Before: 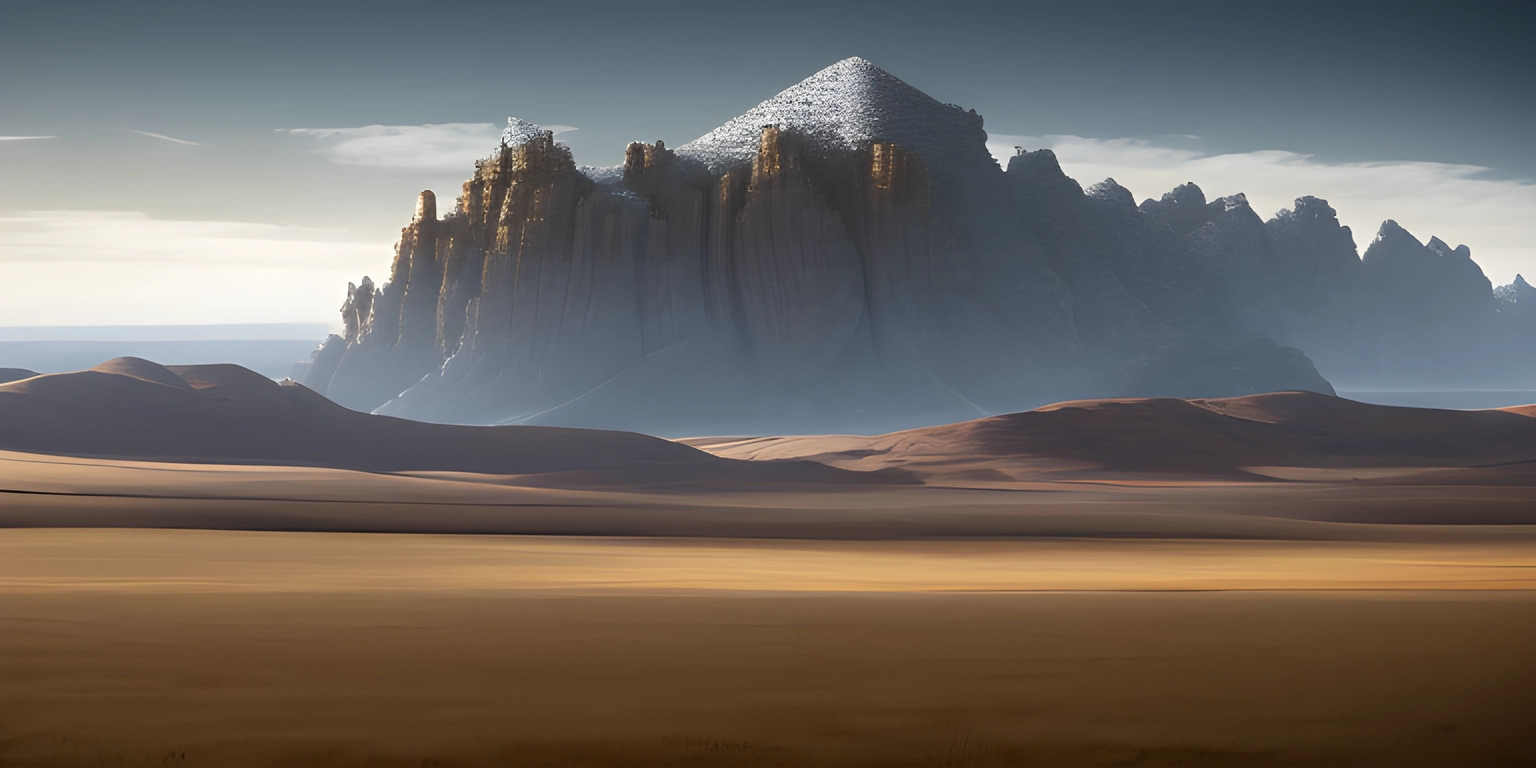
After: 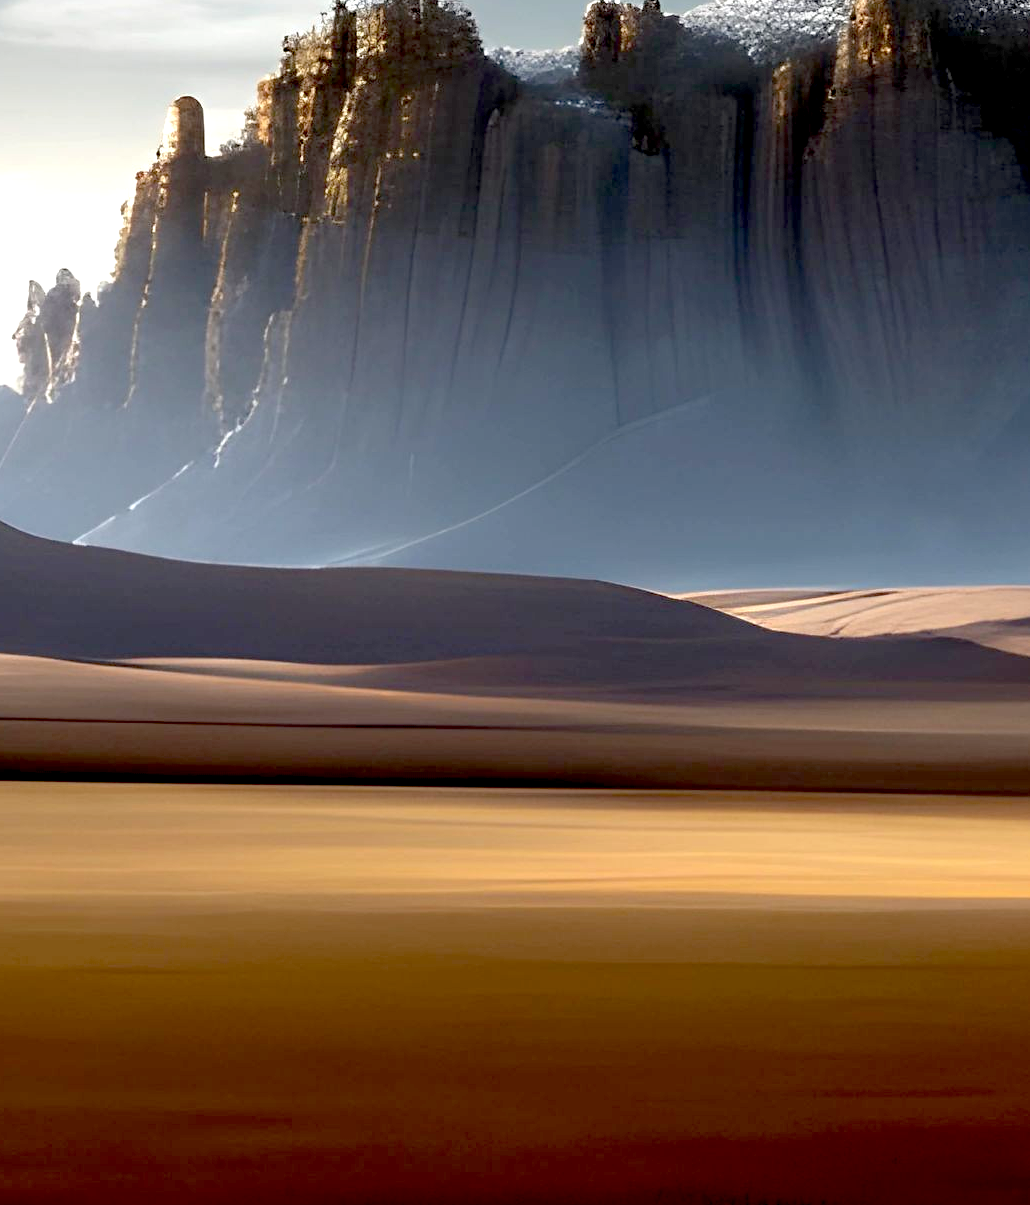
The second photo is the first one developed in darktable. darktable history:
exposure: black level correction 0.04, exposure 0.5 EV, compensate highlight preservation false
crop and rotate: left 21.77%, top 18.528%, right 44.676%, bottom 2.997%
